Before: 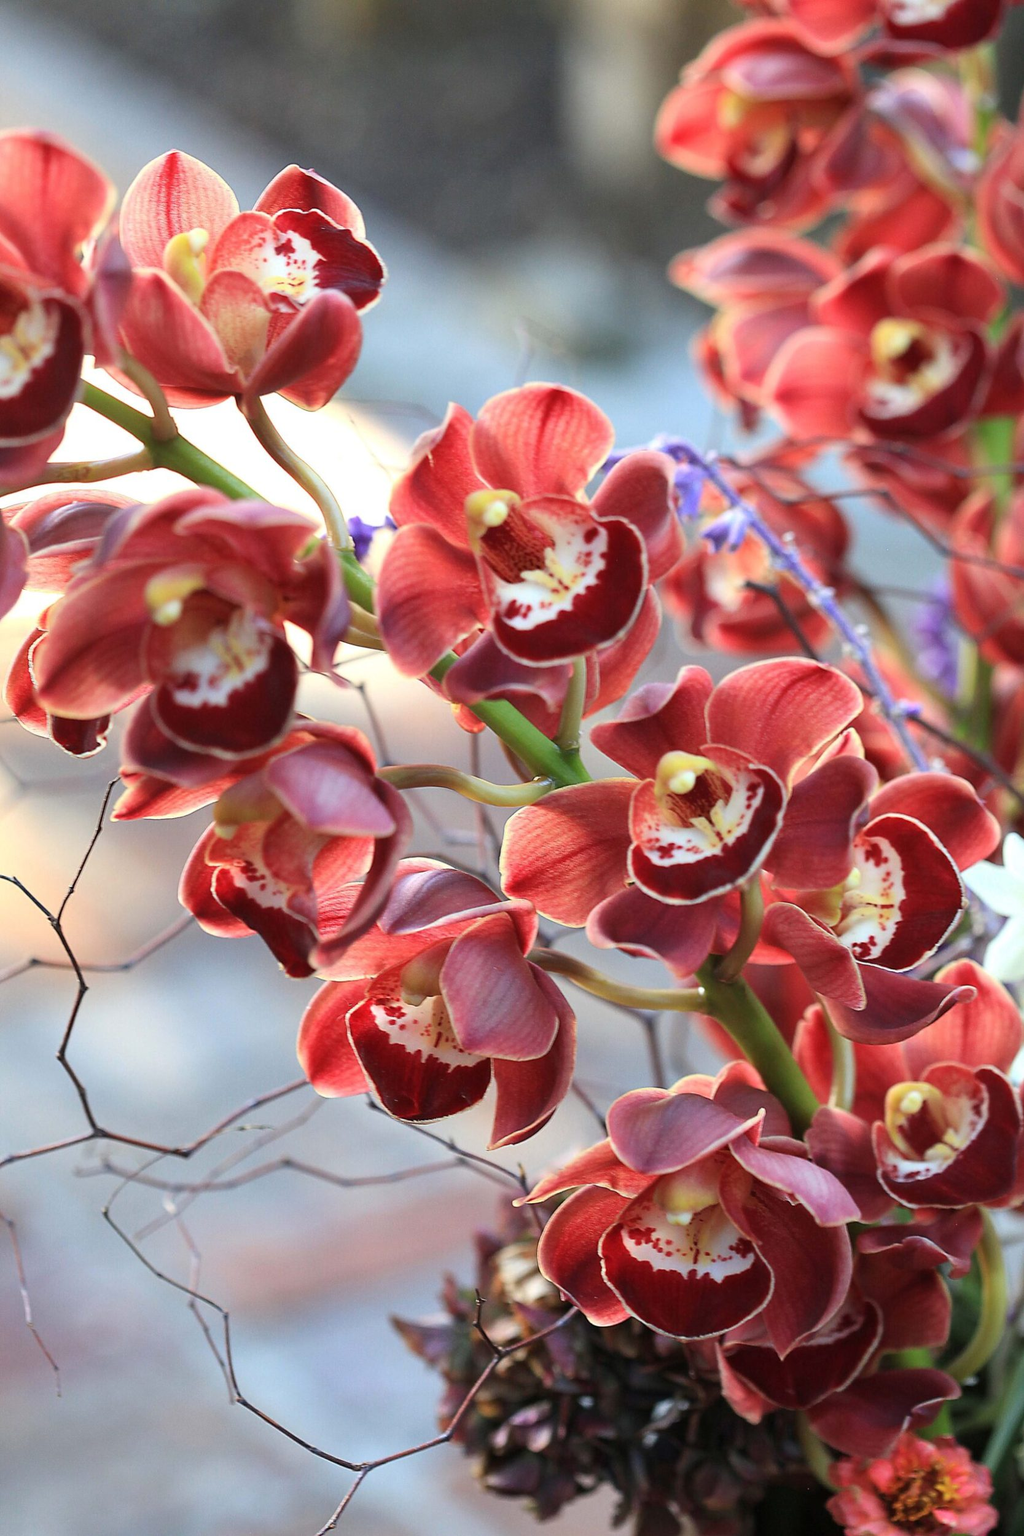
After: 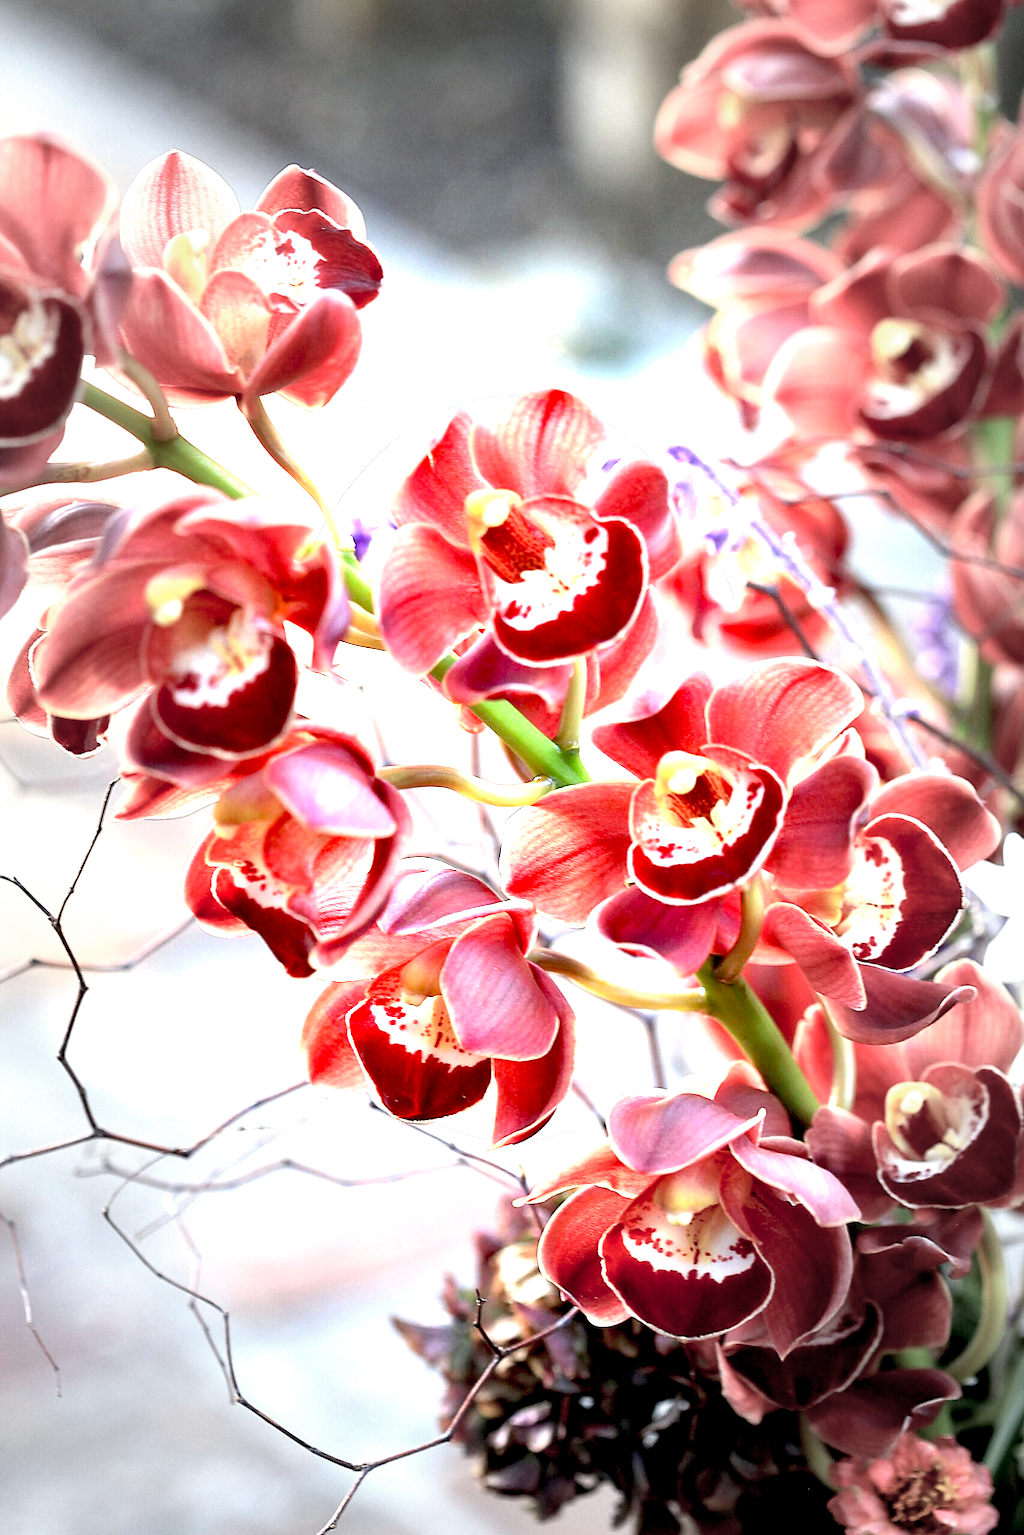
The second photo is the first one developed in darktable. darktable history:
exposure: black level correction 0.016, exposure 1.774 EV, compensate highlight preservation false
vignetting: fall-off start 48.41%, automatic ratio true, width/height ratio 1.29, unbound false
